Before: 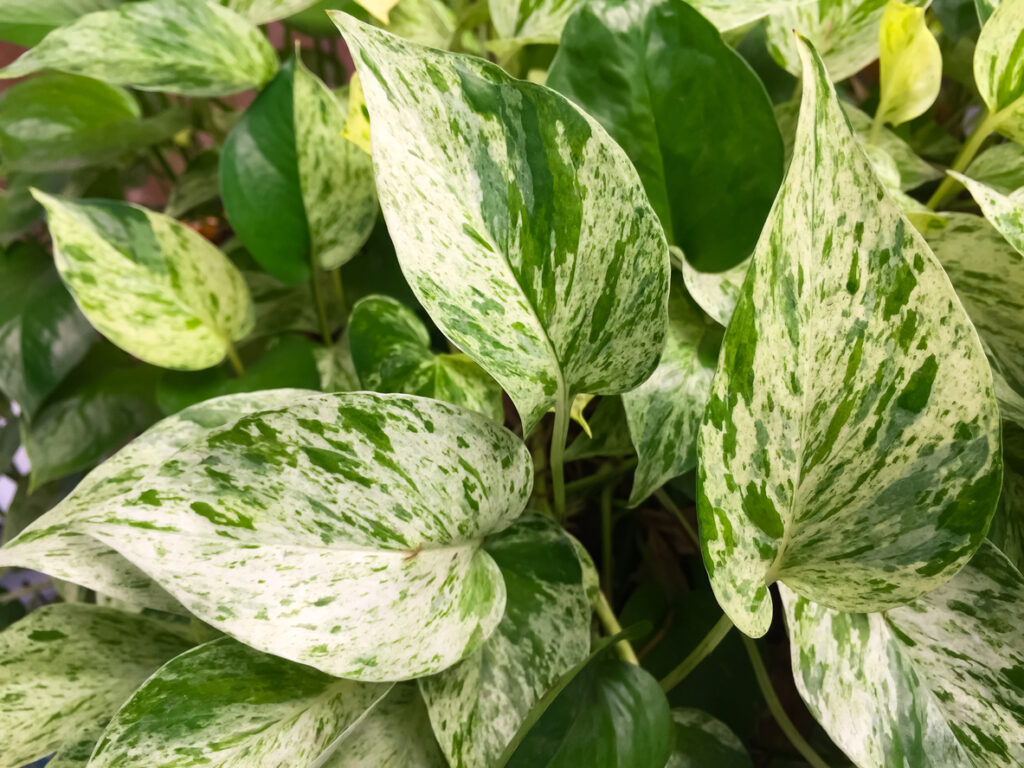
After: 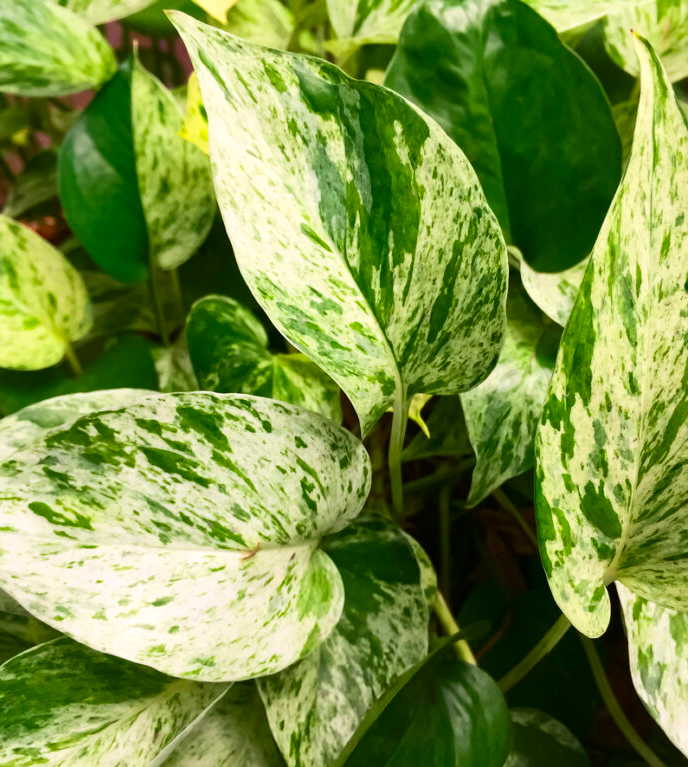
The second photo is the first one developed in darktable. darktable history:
crop and rotate: left 15.865%, right 16.937%
contrast brightness saturation: contrast 0.177, saturation 0.309
tone equalizer: on, module defaults
